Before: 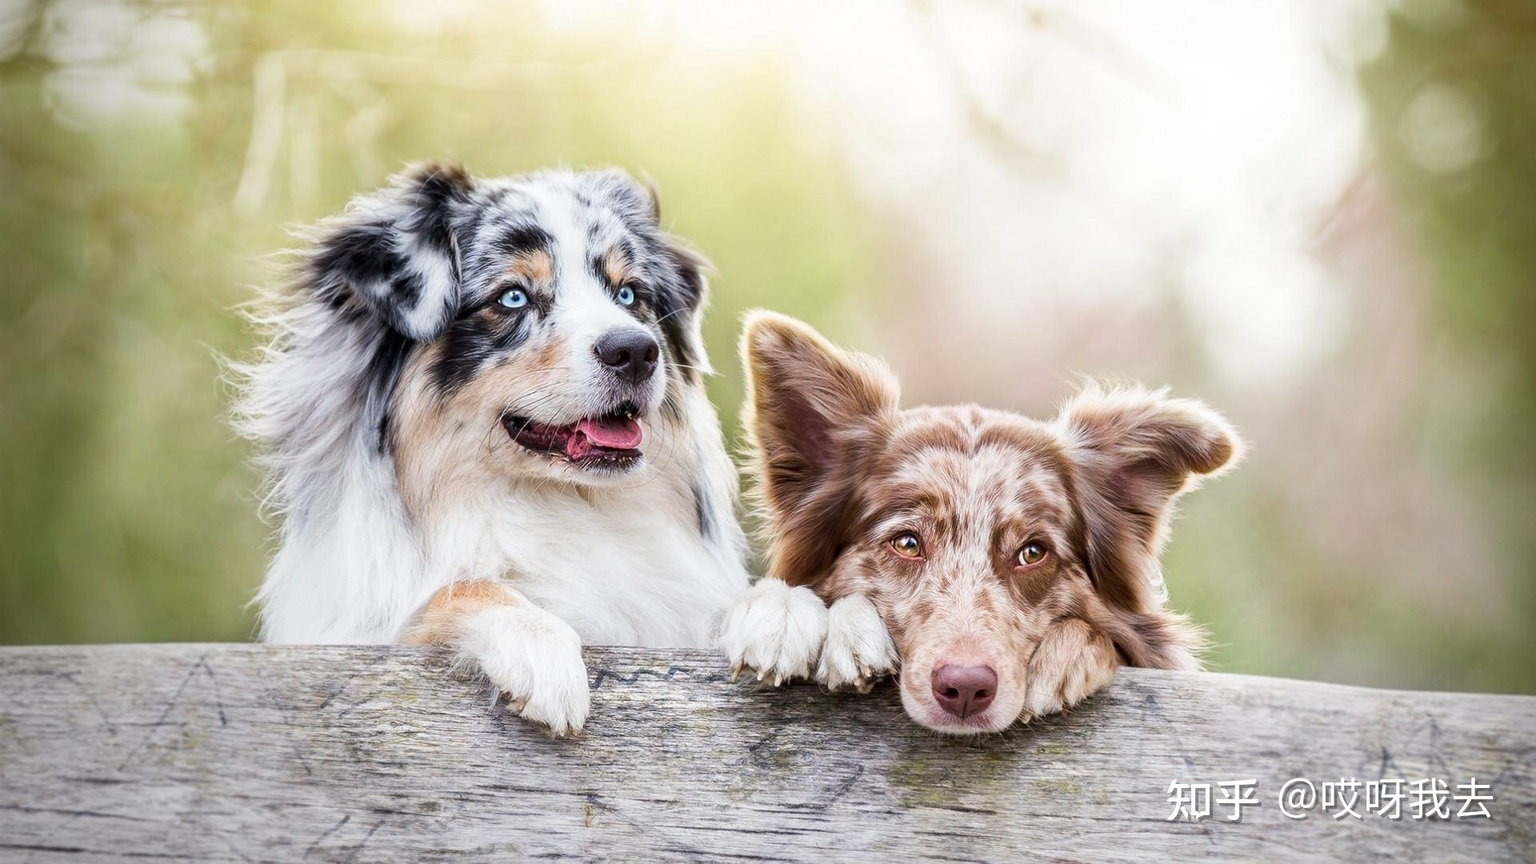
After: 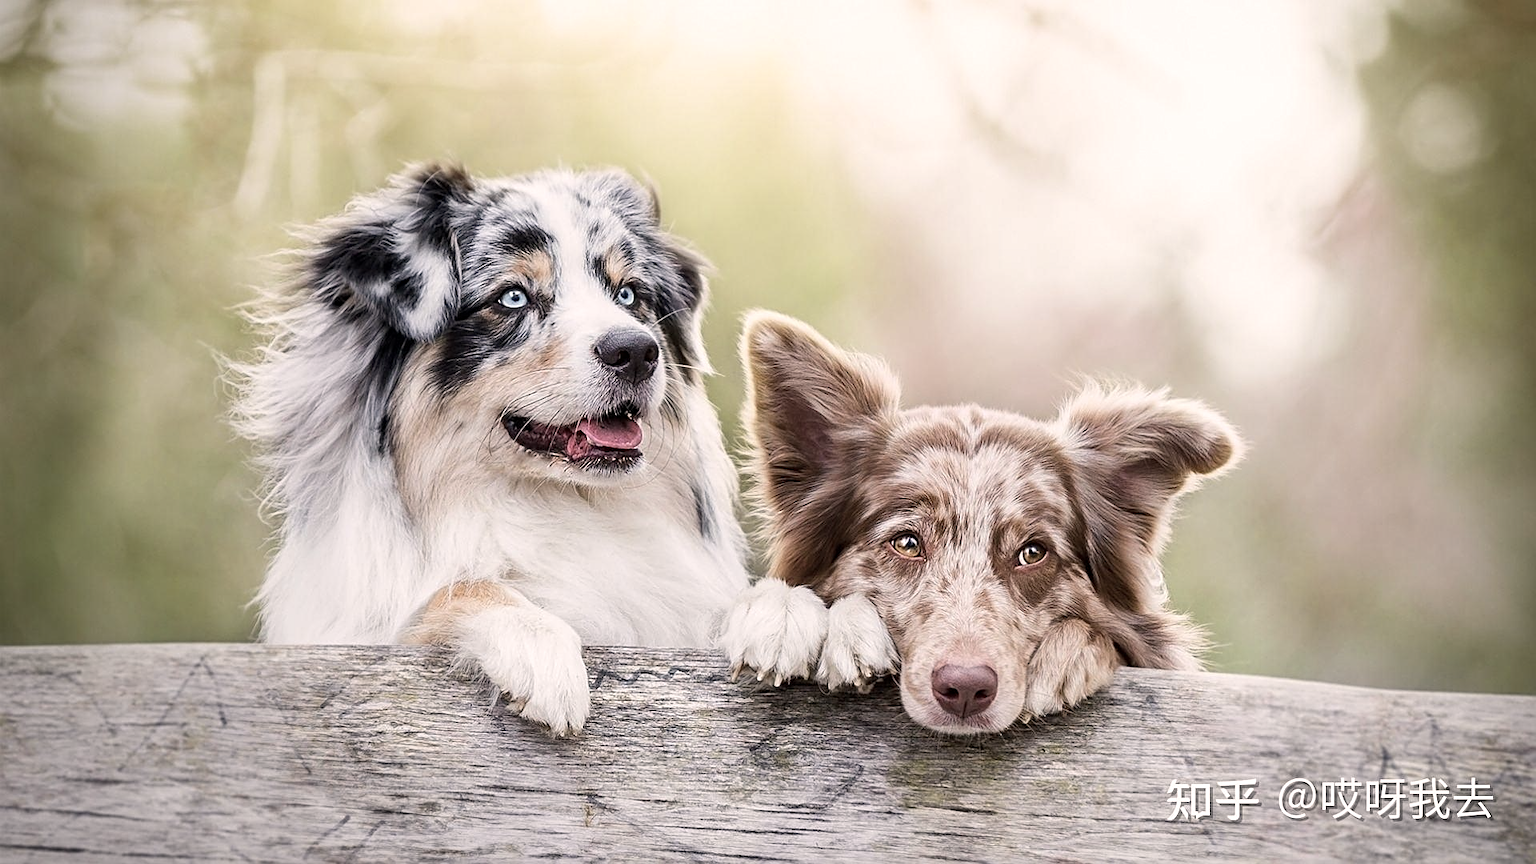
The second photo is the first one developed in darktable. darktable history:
sharpen: on, module defaults
color correction: highlights a* 5.6, highlights b* 5.24, saturation 0.659
